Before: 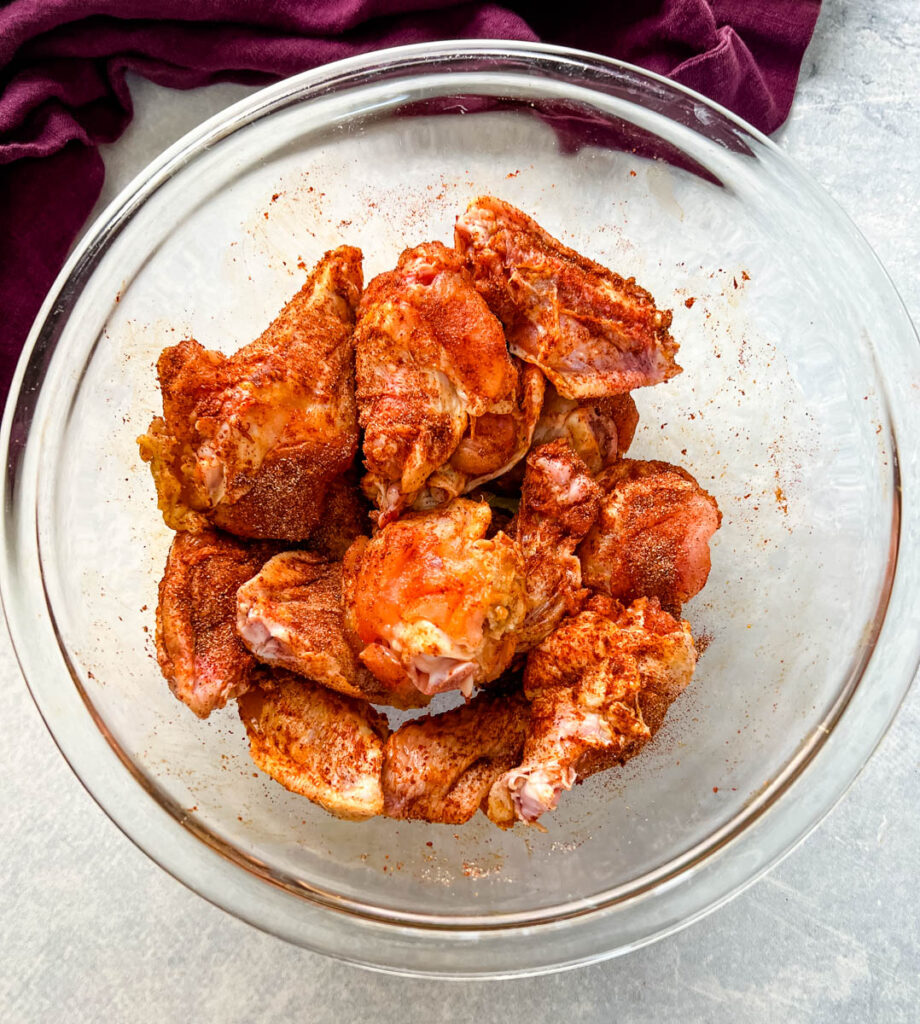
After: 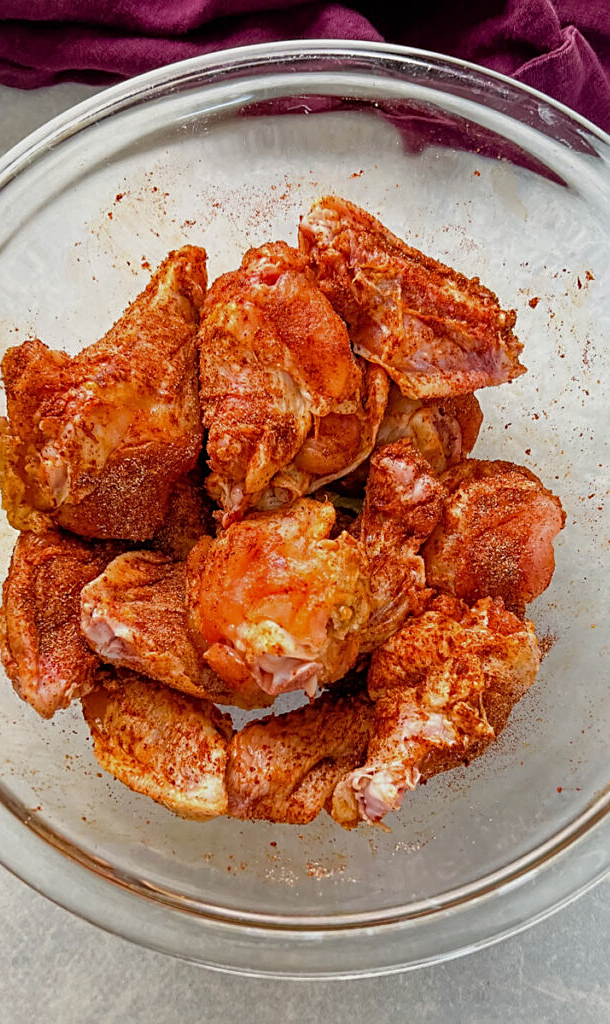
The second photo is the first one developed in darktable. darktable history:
tone equalizer: -8 EV 0.225 EV, -7 EV 0.411 EV, -6 EV 0.447 EV, -5 EV 0.284 EV, -3 EV -0.268 EV, -2 EV -0.401 EV, -1 EV -0.418 EV, +0 EV -0.224 EV, edges refinement/feathering 500, mask exposure compensation -1.57 EV, preserve details no
sharpen: on, module defaults
crop: left 17.037%, right 16.609%
